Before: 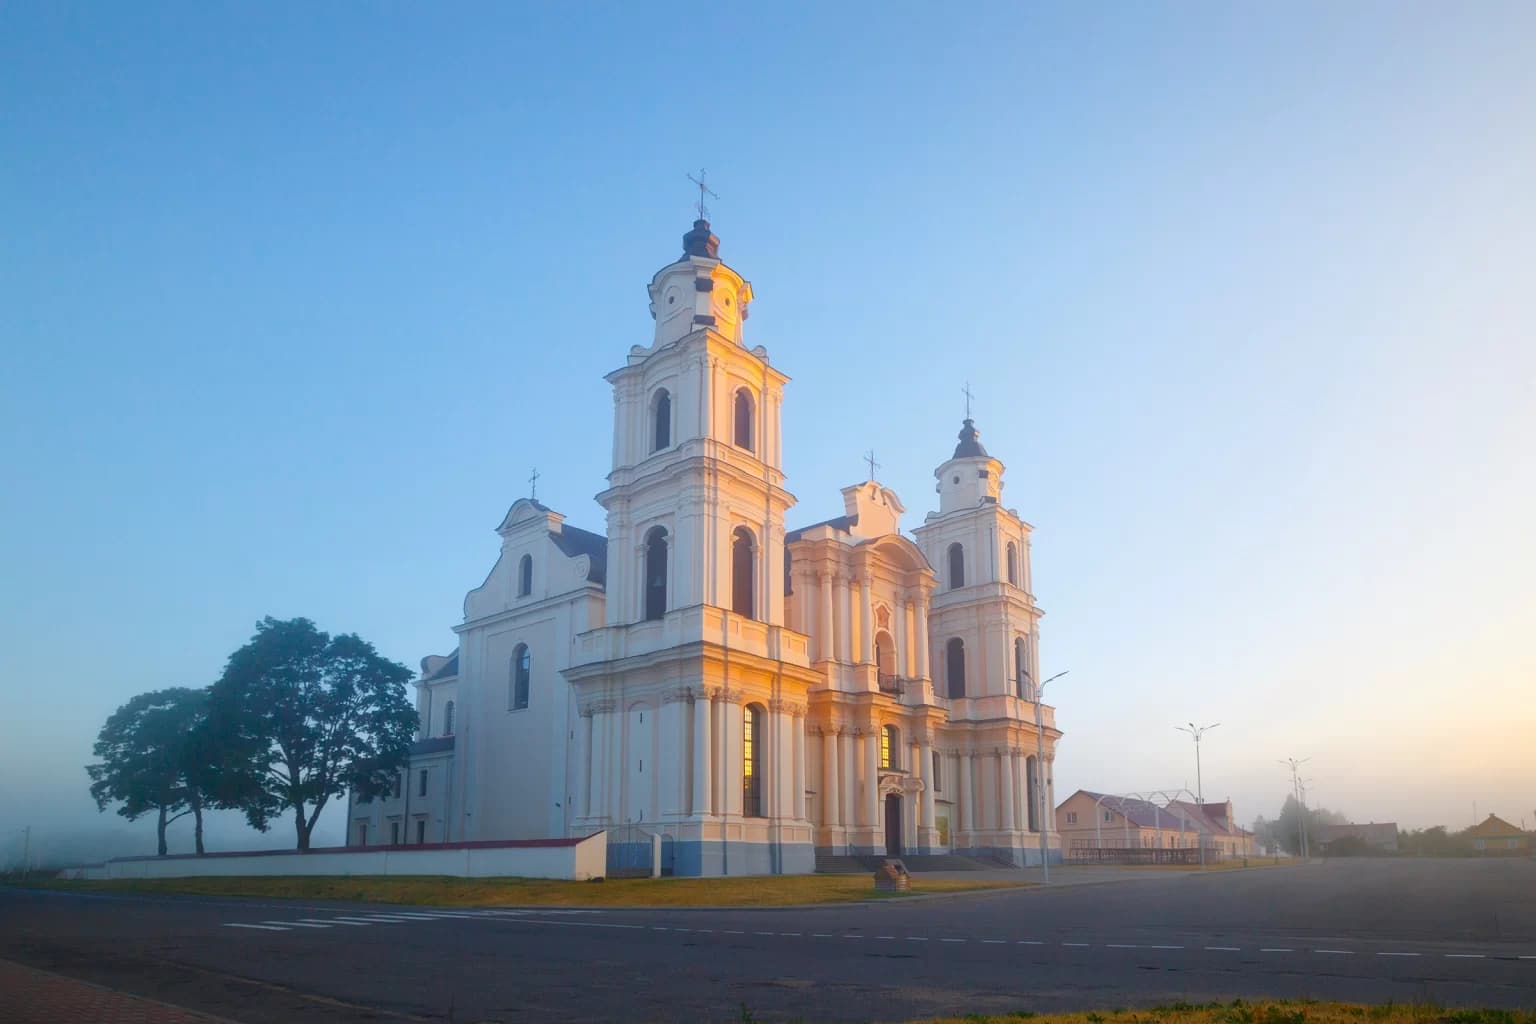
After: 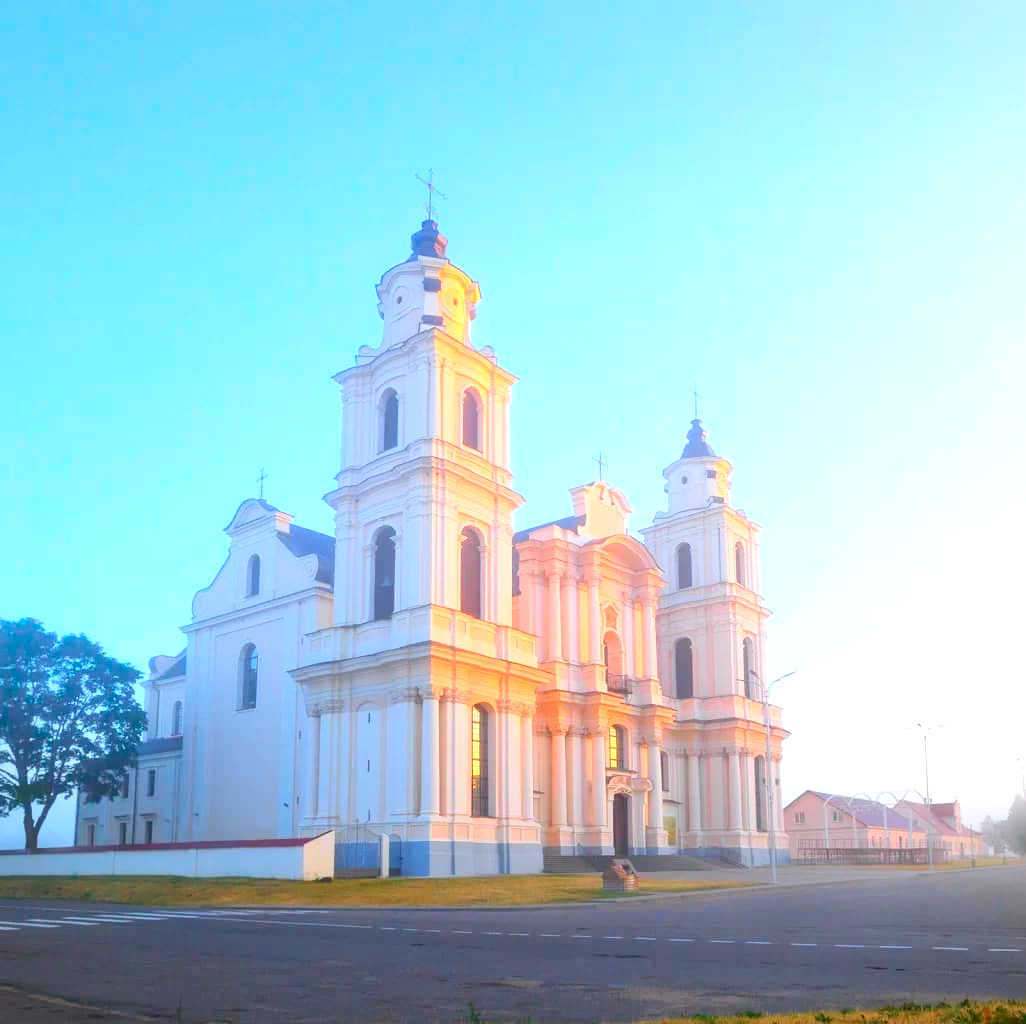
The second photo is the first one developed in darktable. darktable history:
color calibration: illuminant as shot in camera, x 0.358, y 0.373, temperature 4628.91 K
exposure: exposure 1 EV, compensate highlight preservation false
crop and rotate: left 17.732%, right 15.423%
tone curve: curves: ch0 [(0, 0.019) (0.066, 0.043) (0.189, 0.182) (0.368, 0.407) (0.501, 0.564) (0.677, 0.729) (0.851, 0.861) (0.997, 0.959)]; ch1 [(0, 0) (0.187, 0.121) (0.388, 0.346) (0.437, 0.409) (0.474, 0.472) (0.499, 0.501) (0.514, 0.515) (0.542, 0.557) (0.645, 0.686) (0.812, 0.856) (1, 1)]; ch2 [(0, 0) (0.246, 0.214) (0.421, 0.427) (0.459, 0.484) (0.5, 0.504) (0.518, 0.523) (0.529, 0.548) (0.56, 0.576) (0.607, 0.63) (0.744, 0.734) (0.867, 0.821) (0.993, 0.889)], color space Lab, independent channels, preserve colors none
white balance: red 0.982, blue 1.018
